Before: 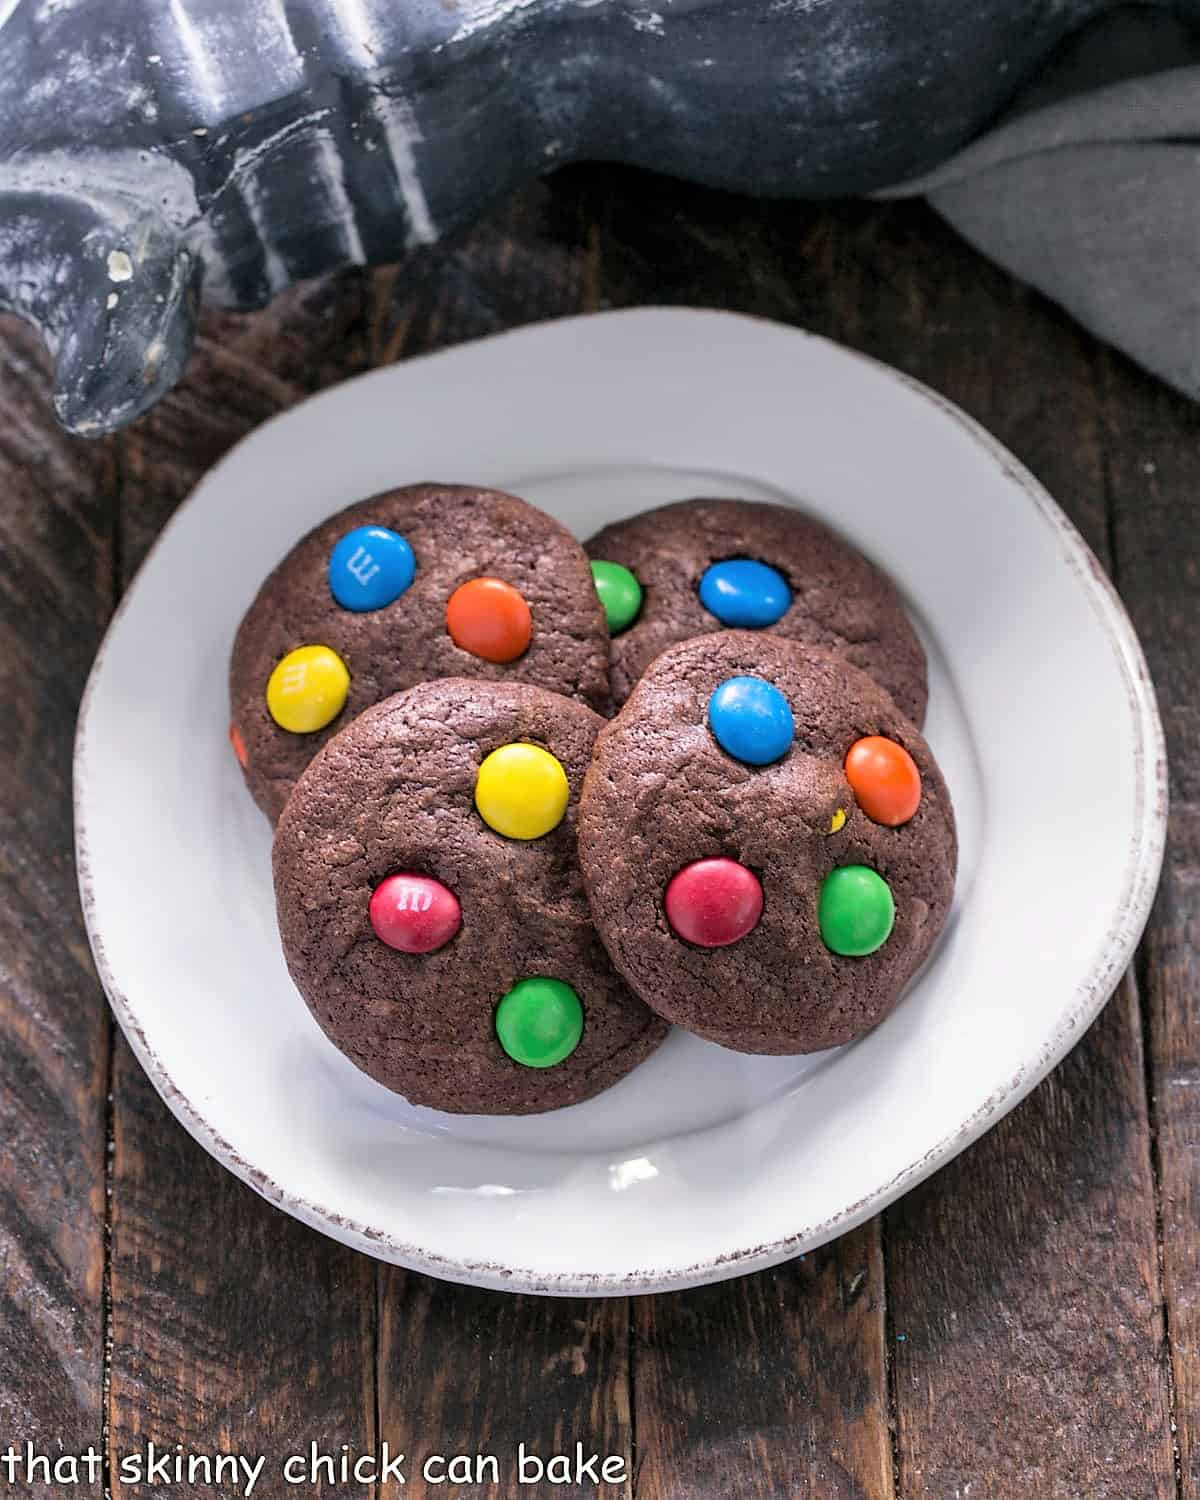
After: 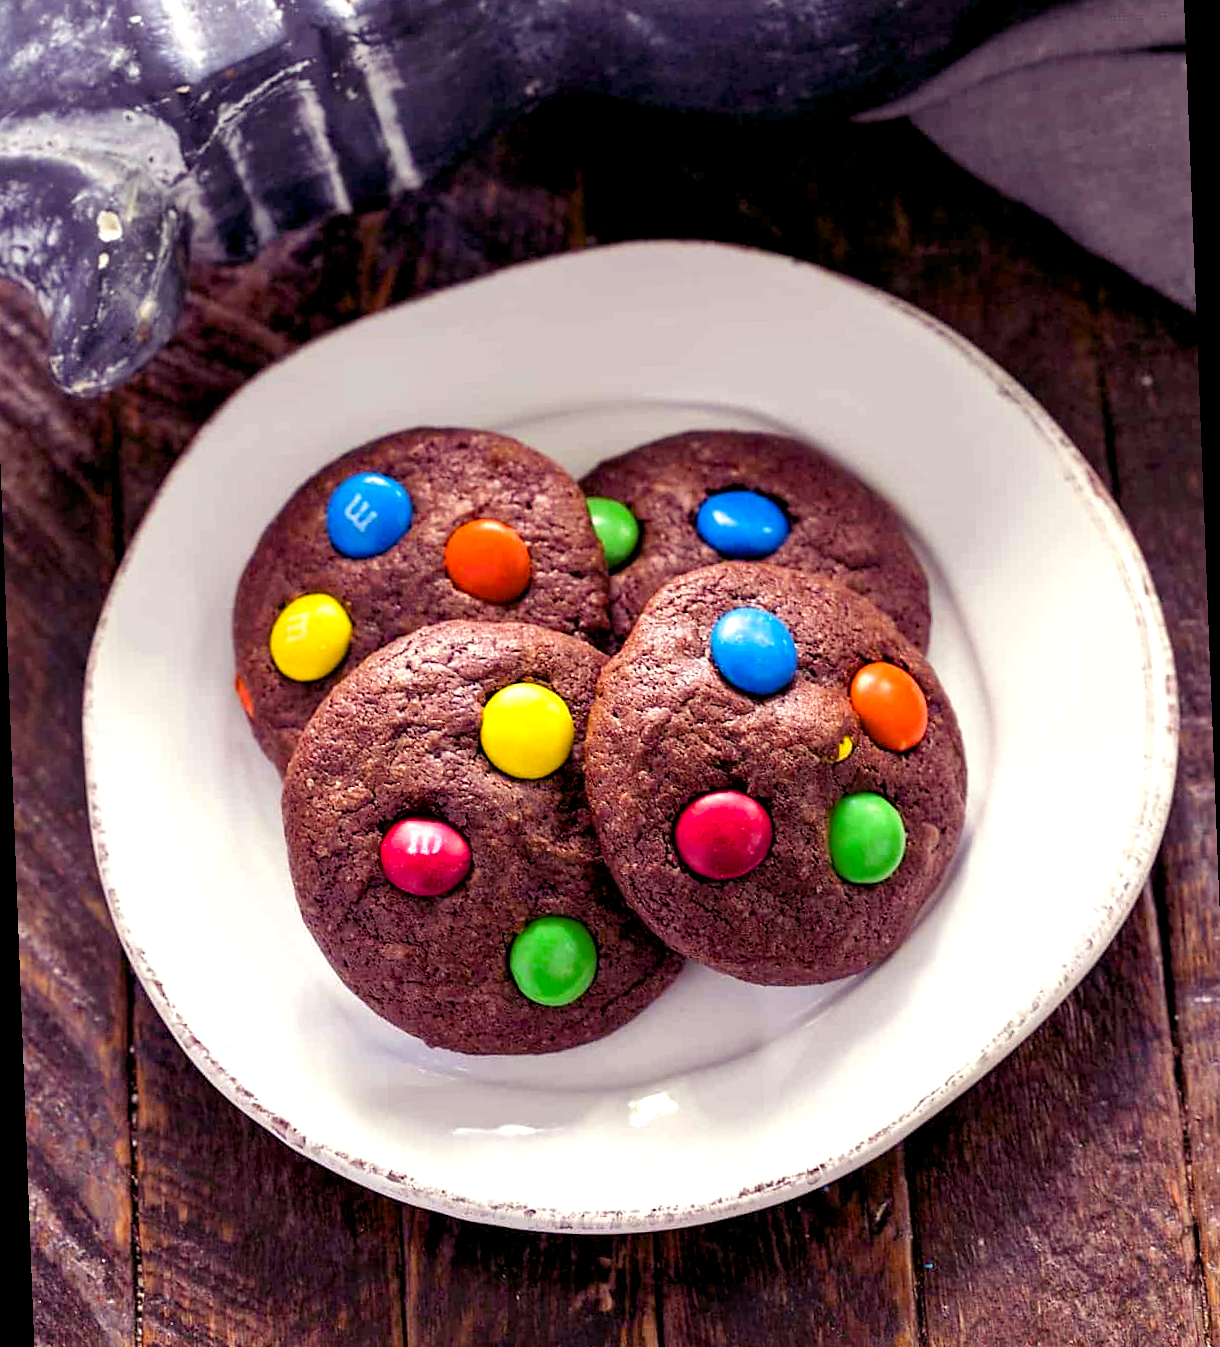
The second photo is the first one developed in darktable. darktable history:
crop: left 1.507%, top 6.147%, right 1.379%, bottom 6.637%
rotate and perspective: rotation -2.22°, lens shift (horizontal) -0.022, automatic cropping off
color balance rgb: shadows lift › luminance -21.66%, shadows lift › chroma 8.98%, shadows lift › hue 283.37°, power › chroma 1.55%, power › hue 25.59°, highlights gain › luminance 6.08%, highlights gain › chroma 2.55%, highlights gain › hue 90°, global offset › luminance -0.87%, perceptual saturation grading › global saturation 27.49%, perceptual saturation grading › highlights -28.39%, perceptual saturation grading › mid-tones 15.22%, perceptual saturation grading › shadows 33.98%, perceptual brilliance grading › highlights 10%, perceptual brilliance grading › mid-tones 5%
